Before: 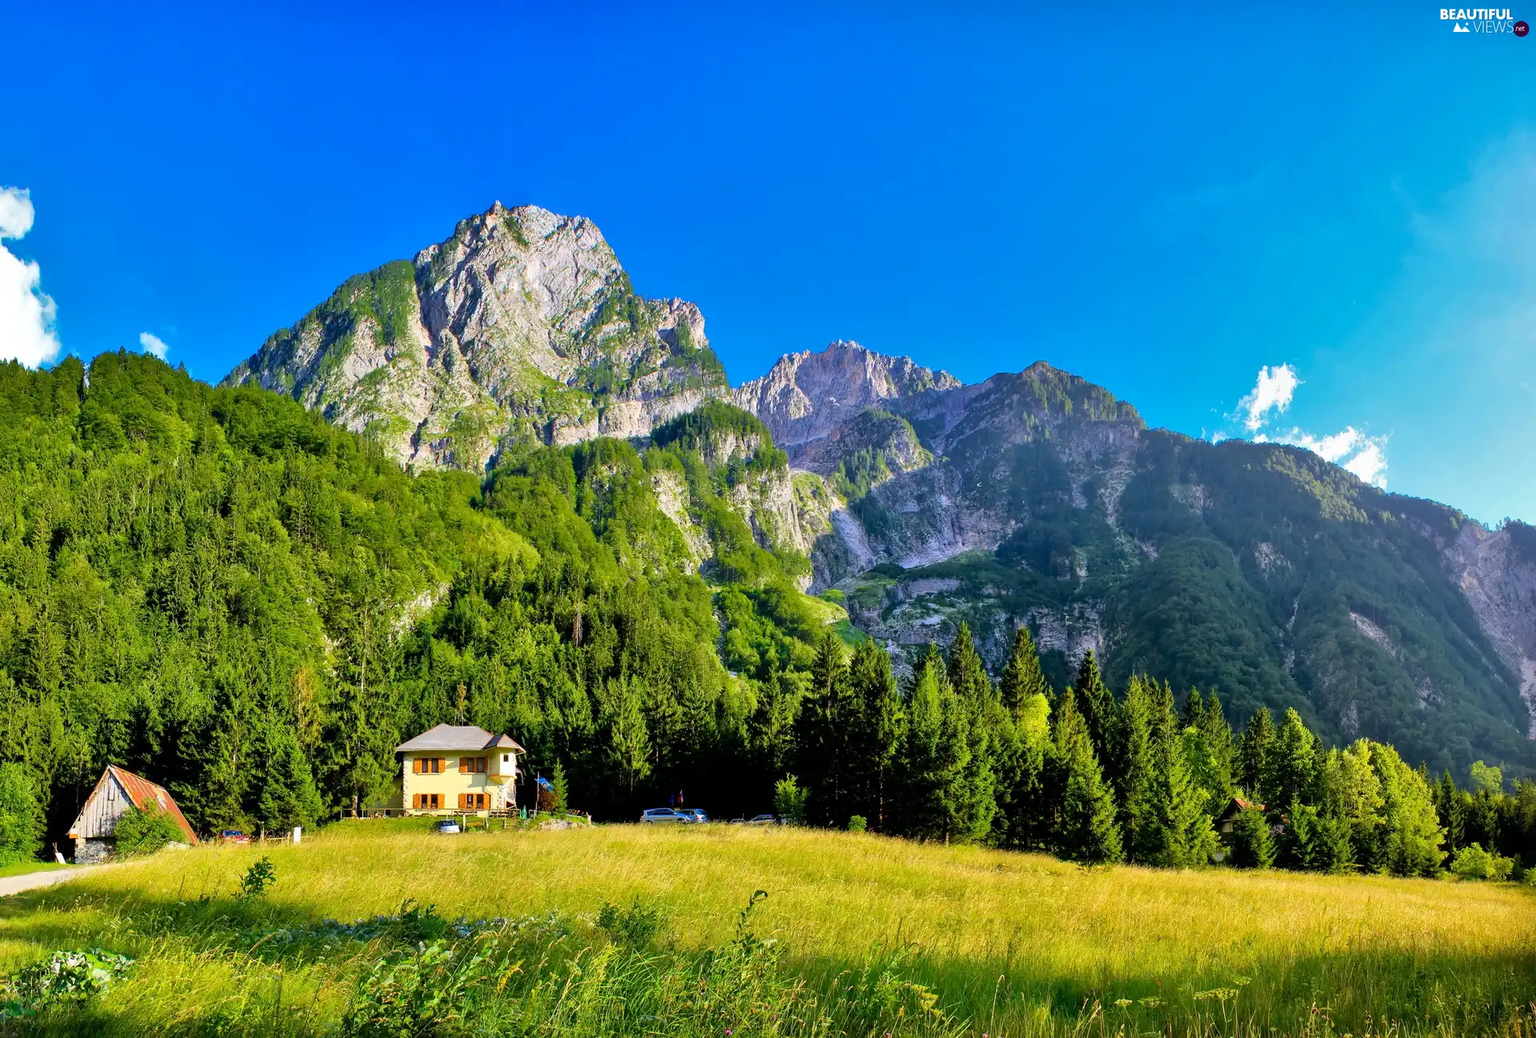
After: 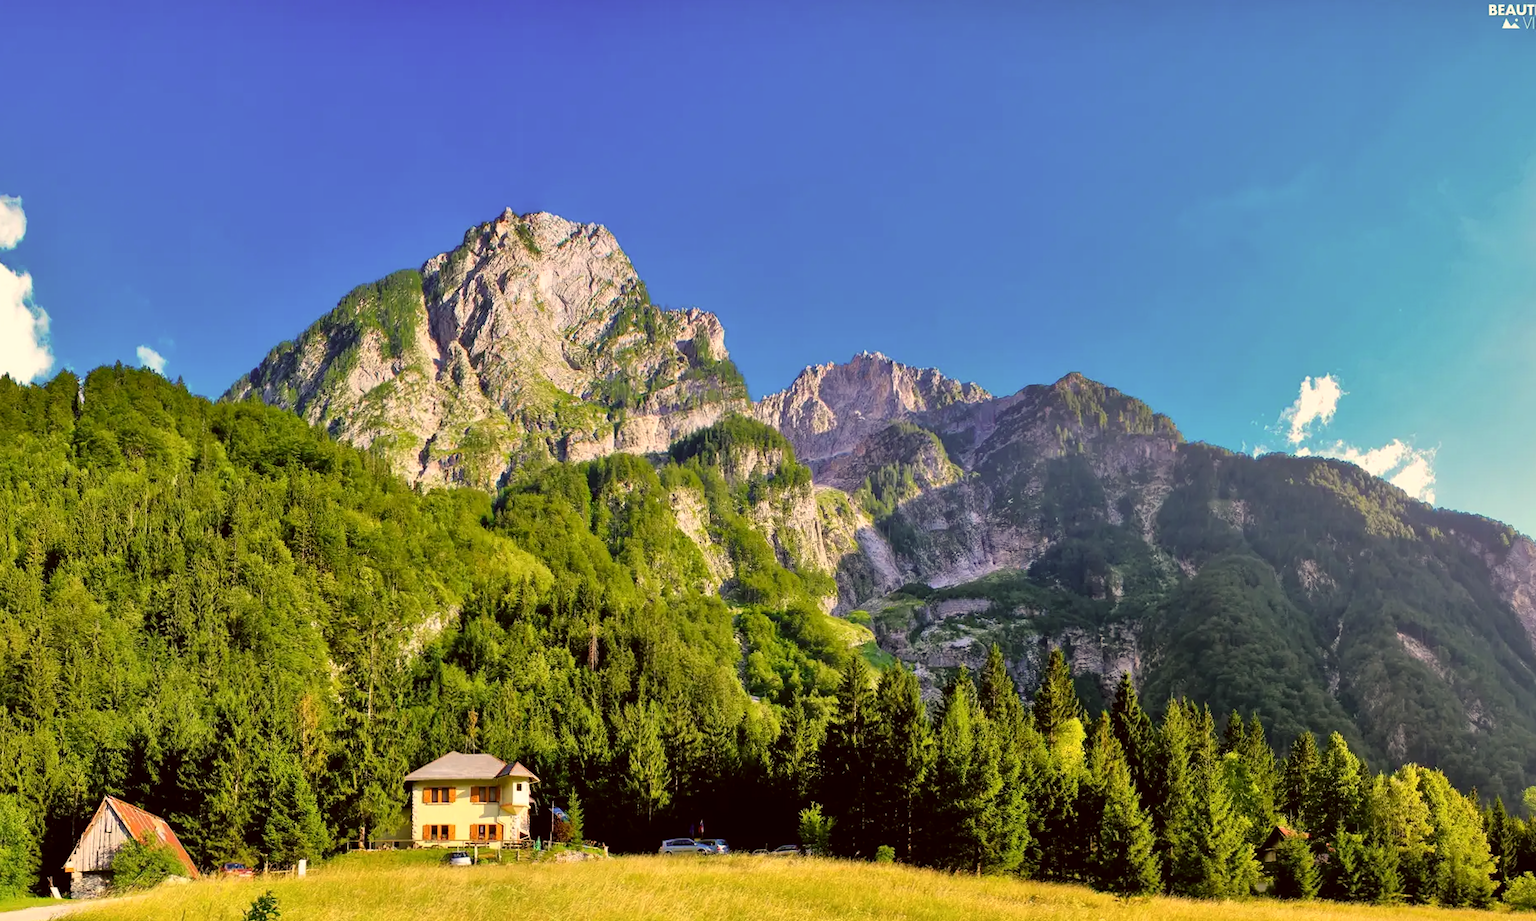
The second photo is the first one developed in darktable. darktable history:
white balance: red 1.045, blue 0.932
crop and rotate: angle 0.2°, left 0.275%, right 3.127%, bottom 14.18%
color correction: highlights a* 6.27, highlights b* 8.19, shadows a* 5.94, shadows b* 7.23, saturation 0.9
